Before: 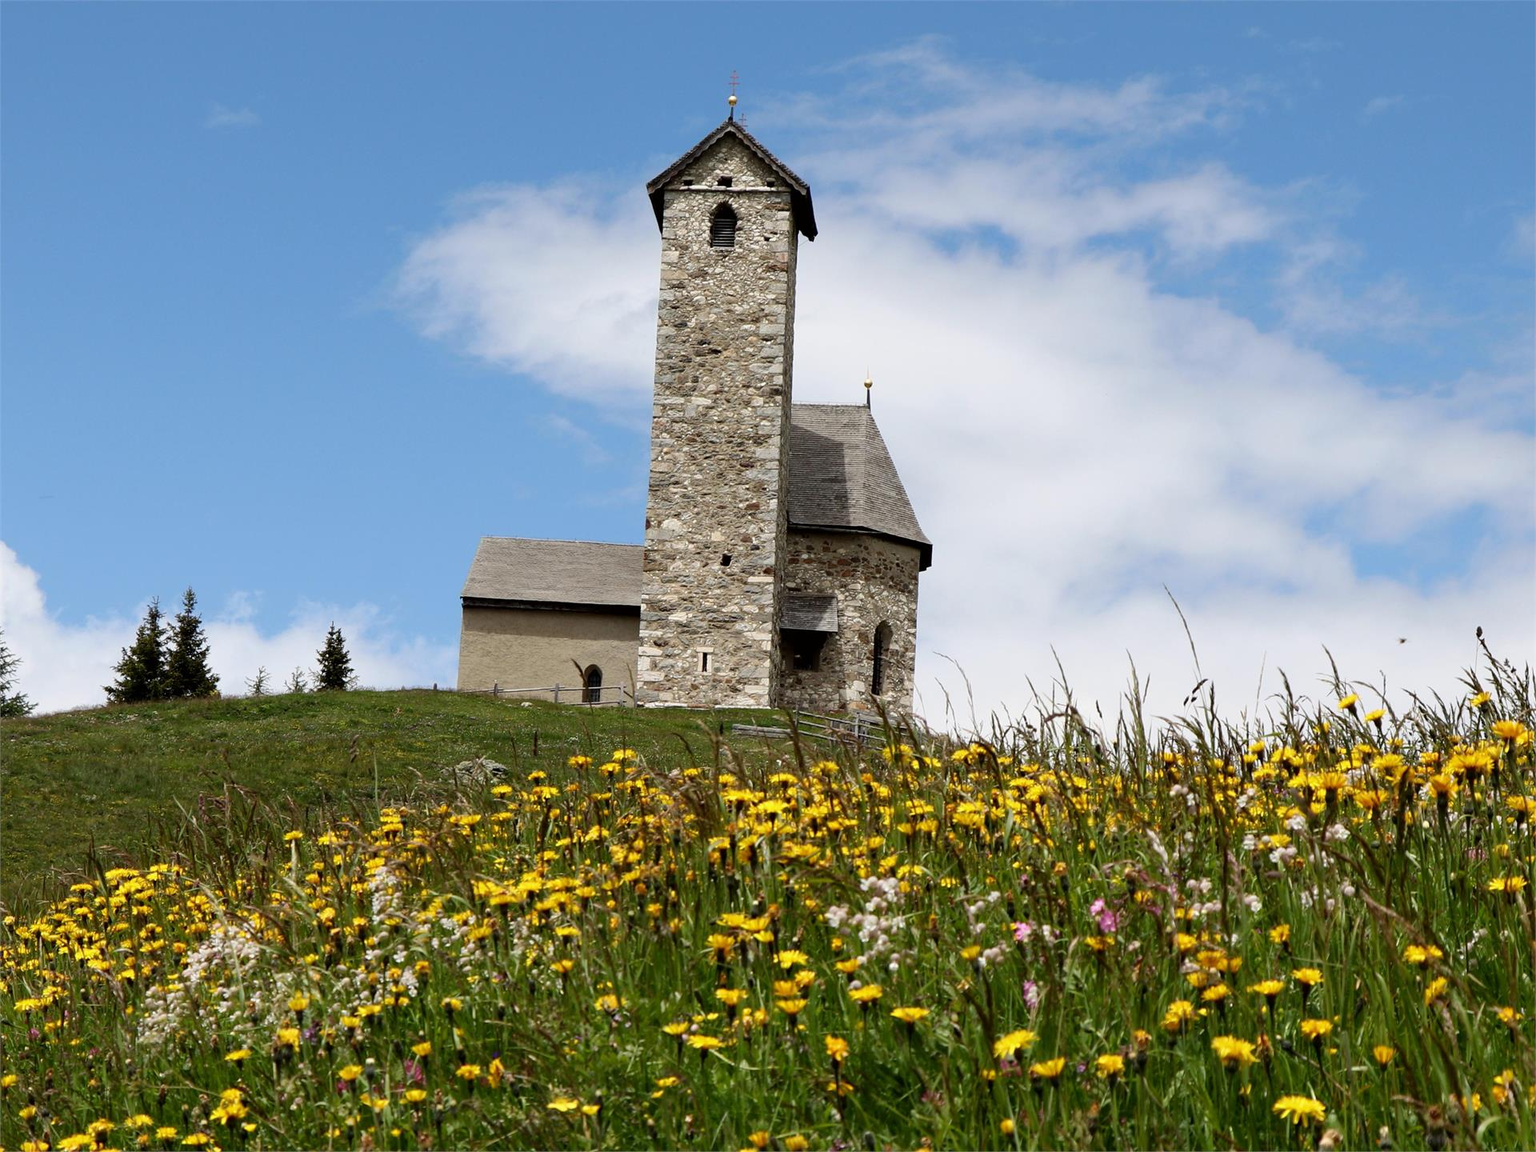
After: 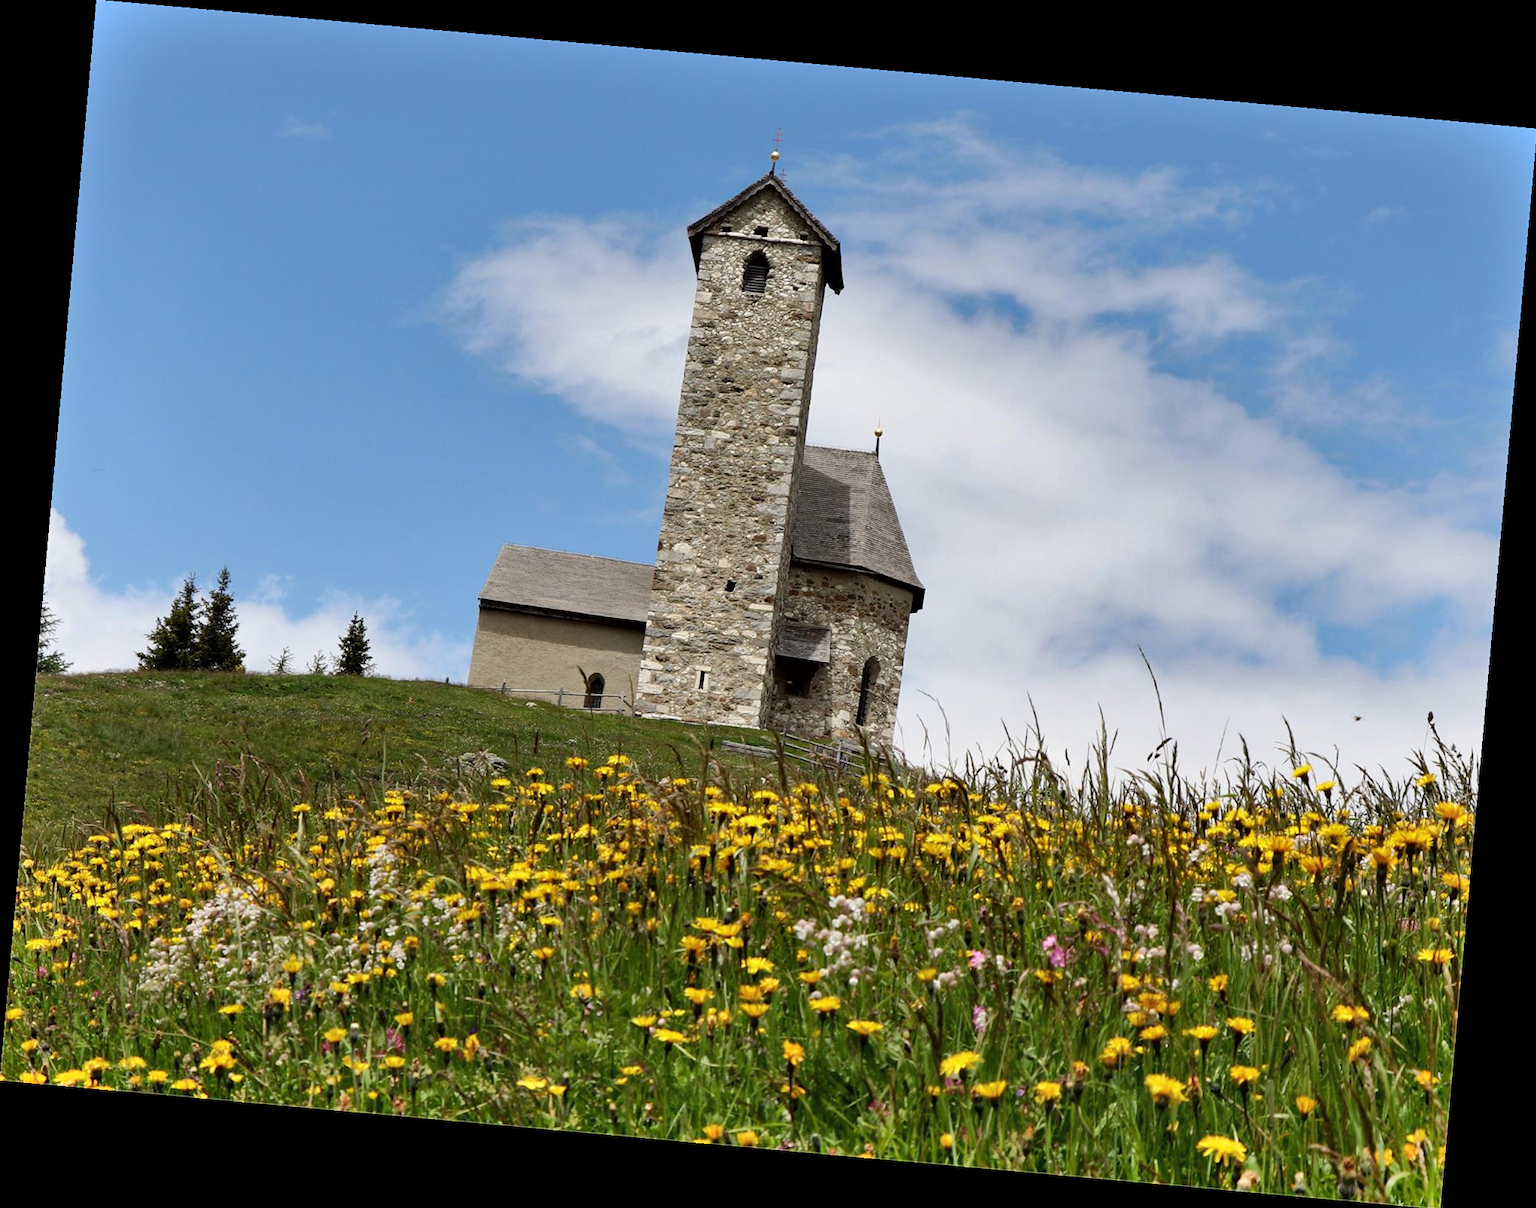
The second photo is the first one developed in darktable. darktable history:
rotate and perspective: rotation 5.12°, automatic cropping off
exposure: compensate highlight preservation false
shadows and highlights: low approximation 0.01, soften with gaussian
